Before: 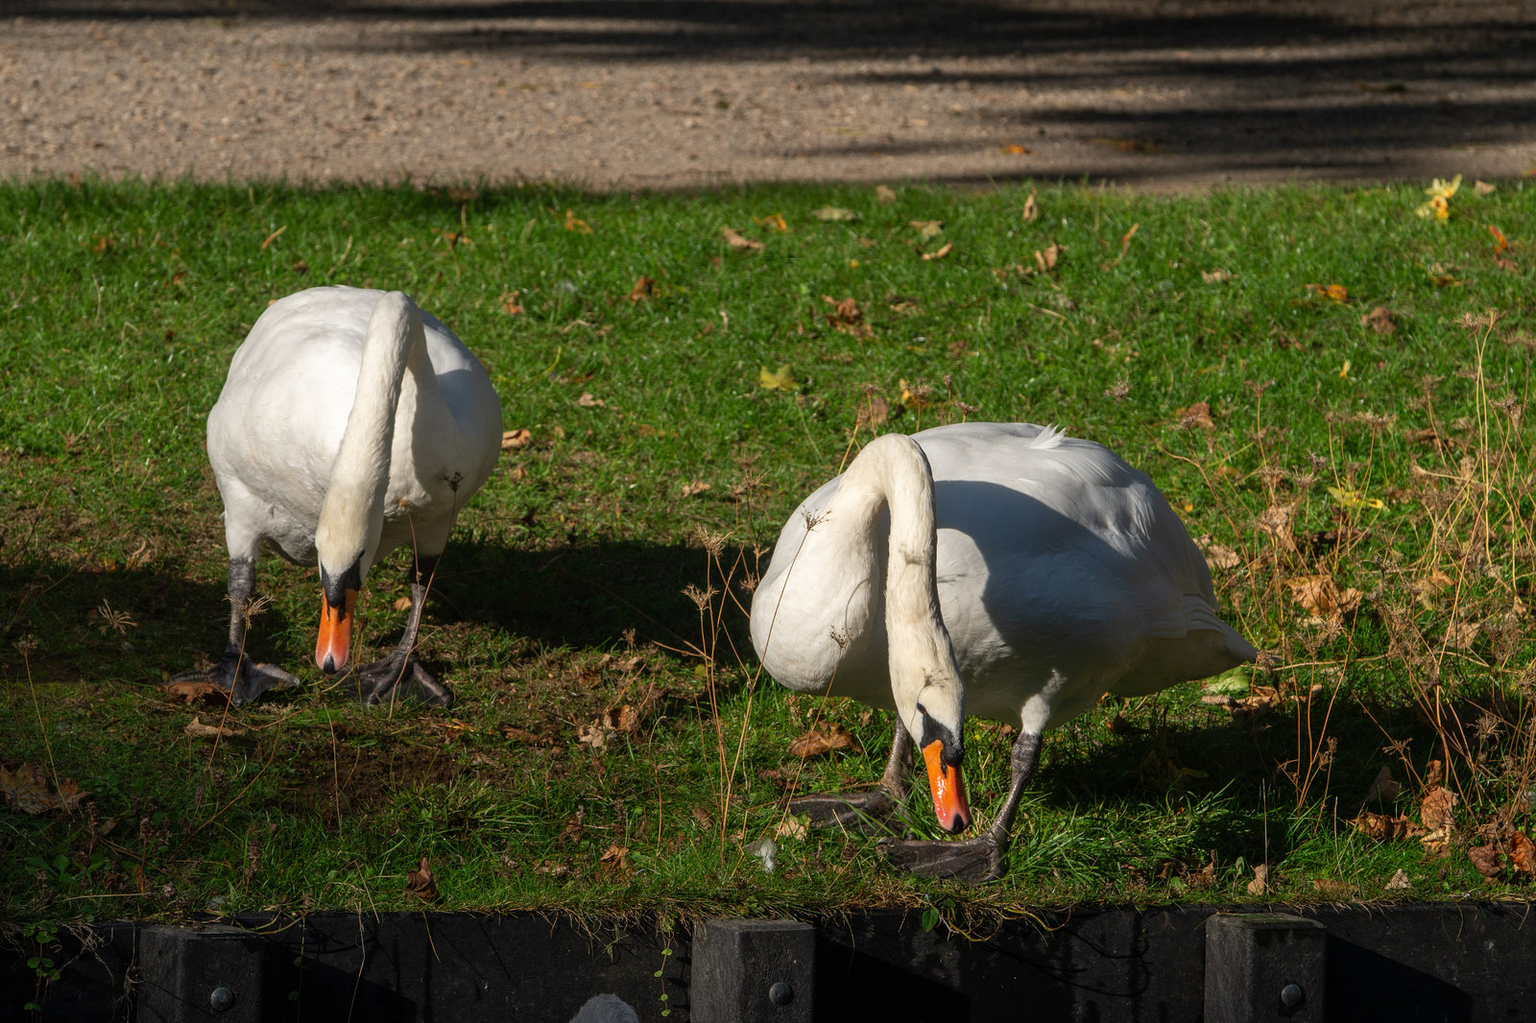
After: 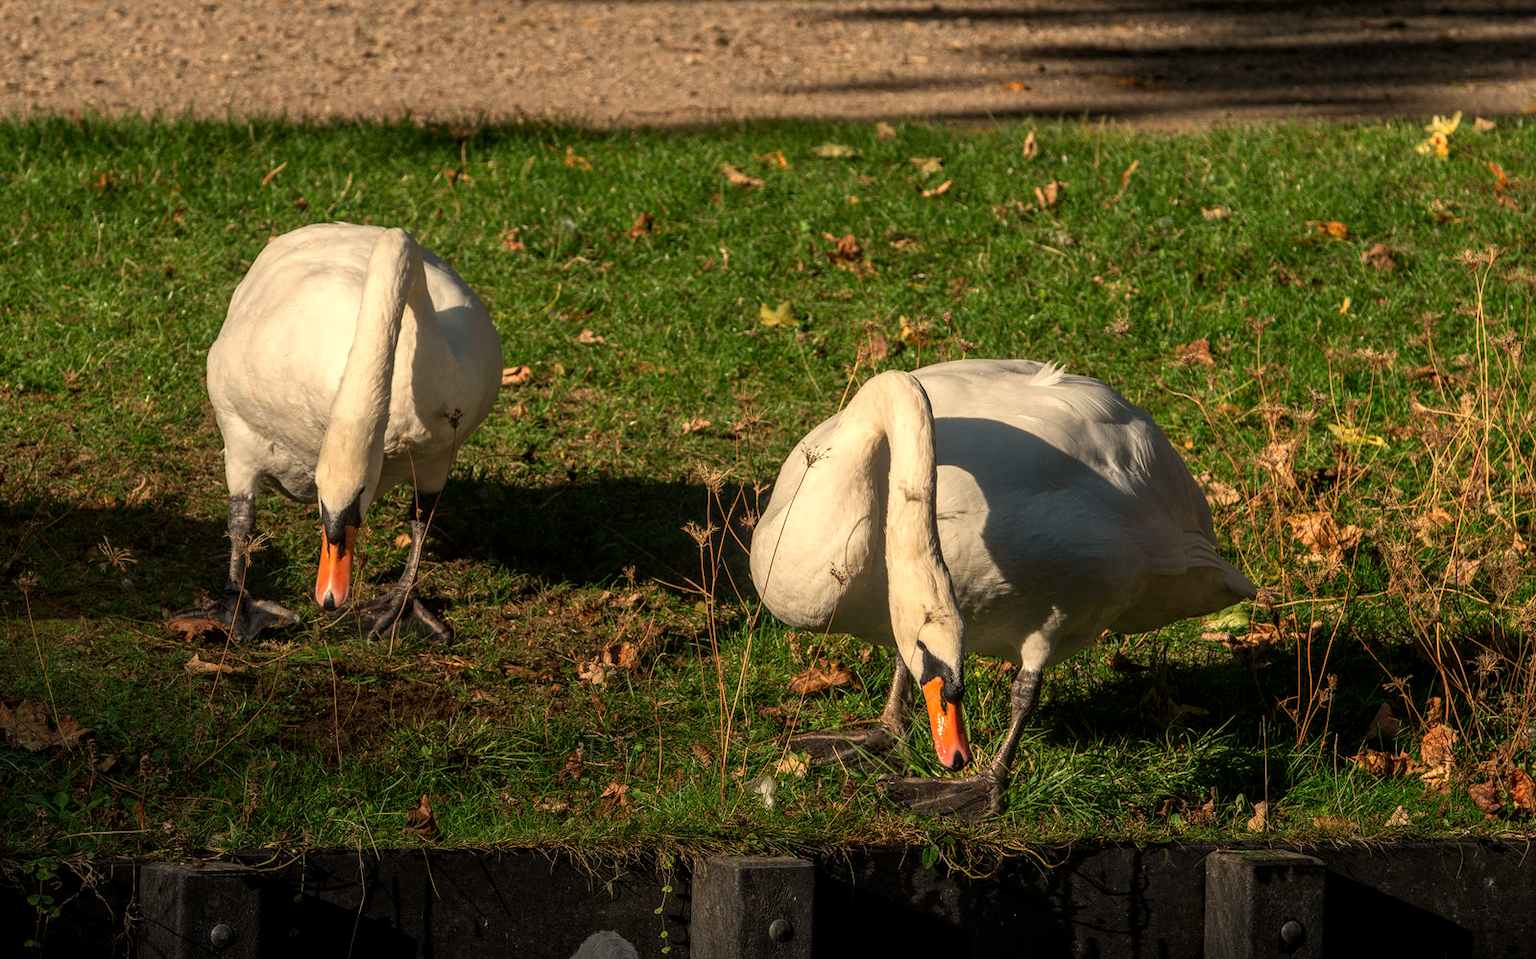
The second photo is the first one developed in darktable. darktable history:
crop and rotate: top 6.25%
contrast brightness saturation: contrast 0.07
local contrast: on, module defaults
white balance: red 1.123, blue 0.83
